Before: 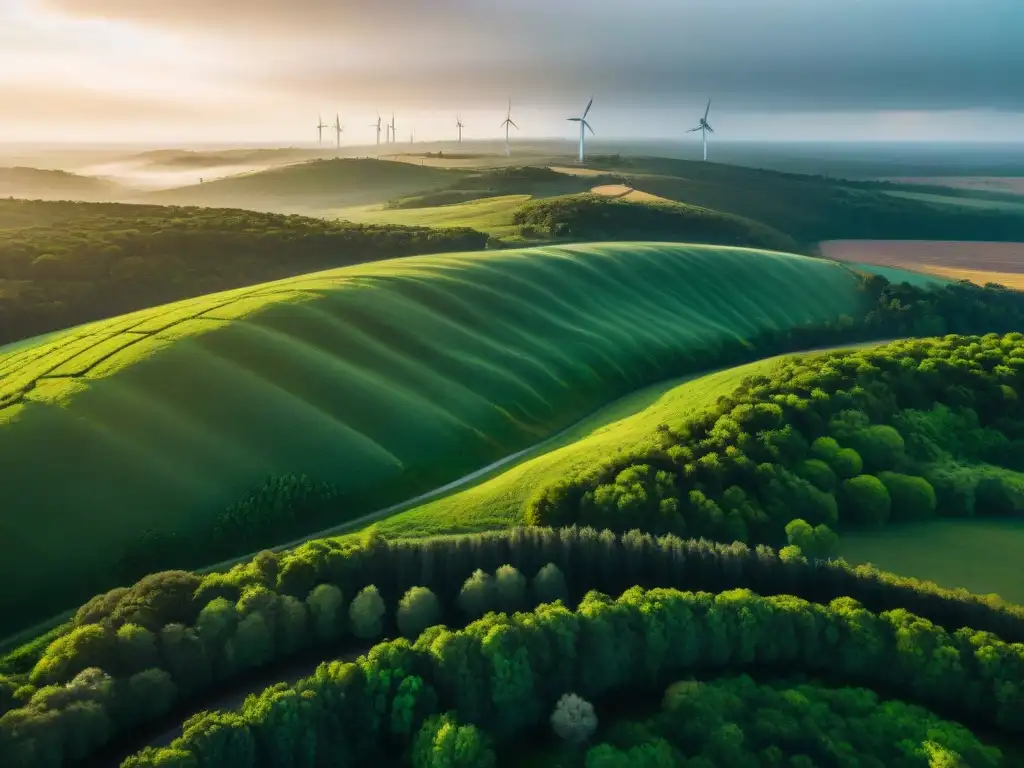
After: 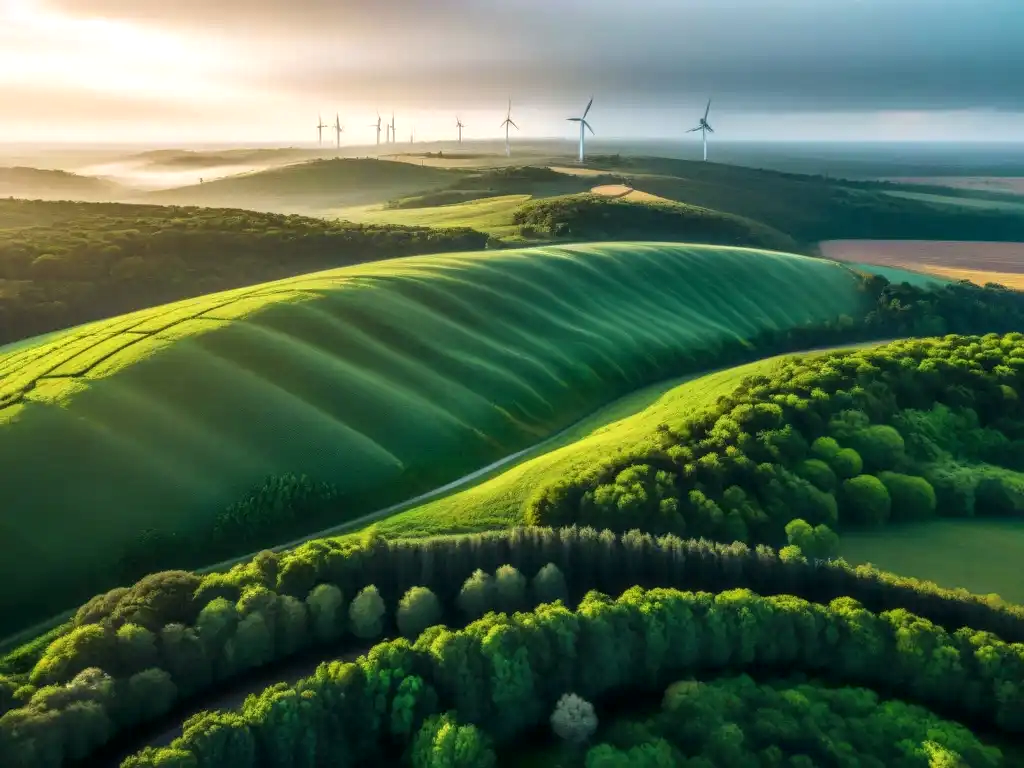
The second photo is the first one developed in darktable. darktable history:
local contrast: on, module defaults
exposure: exposure 0.205 EV, compensate highlight preservation false
